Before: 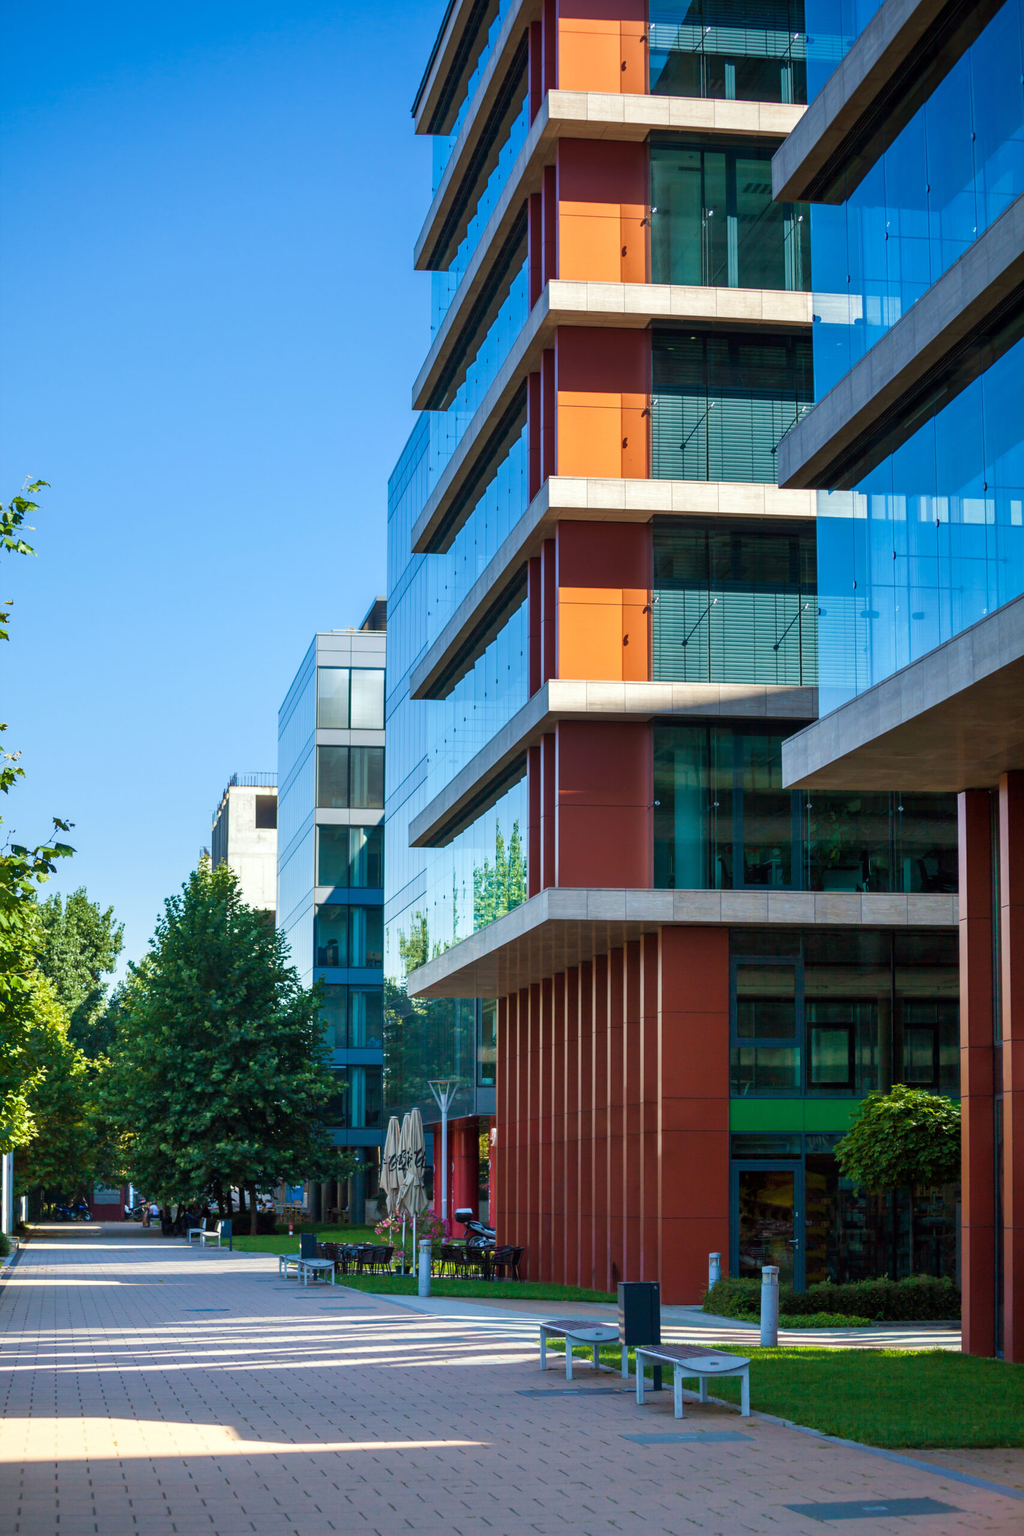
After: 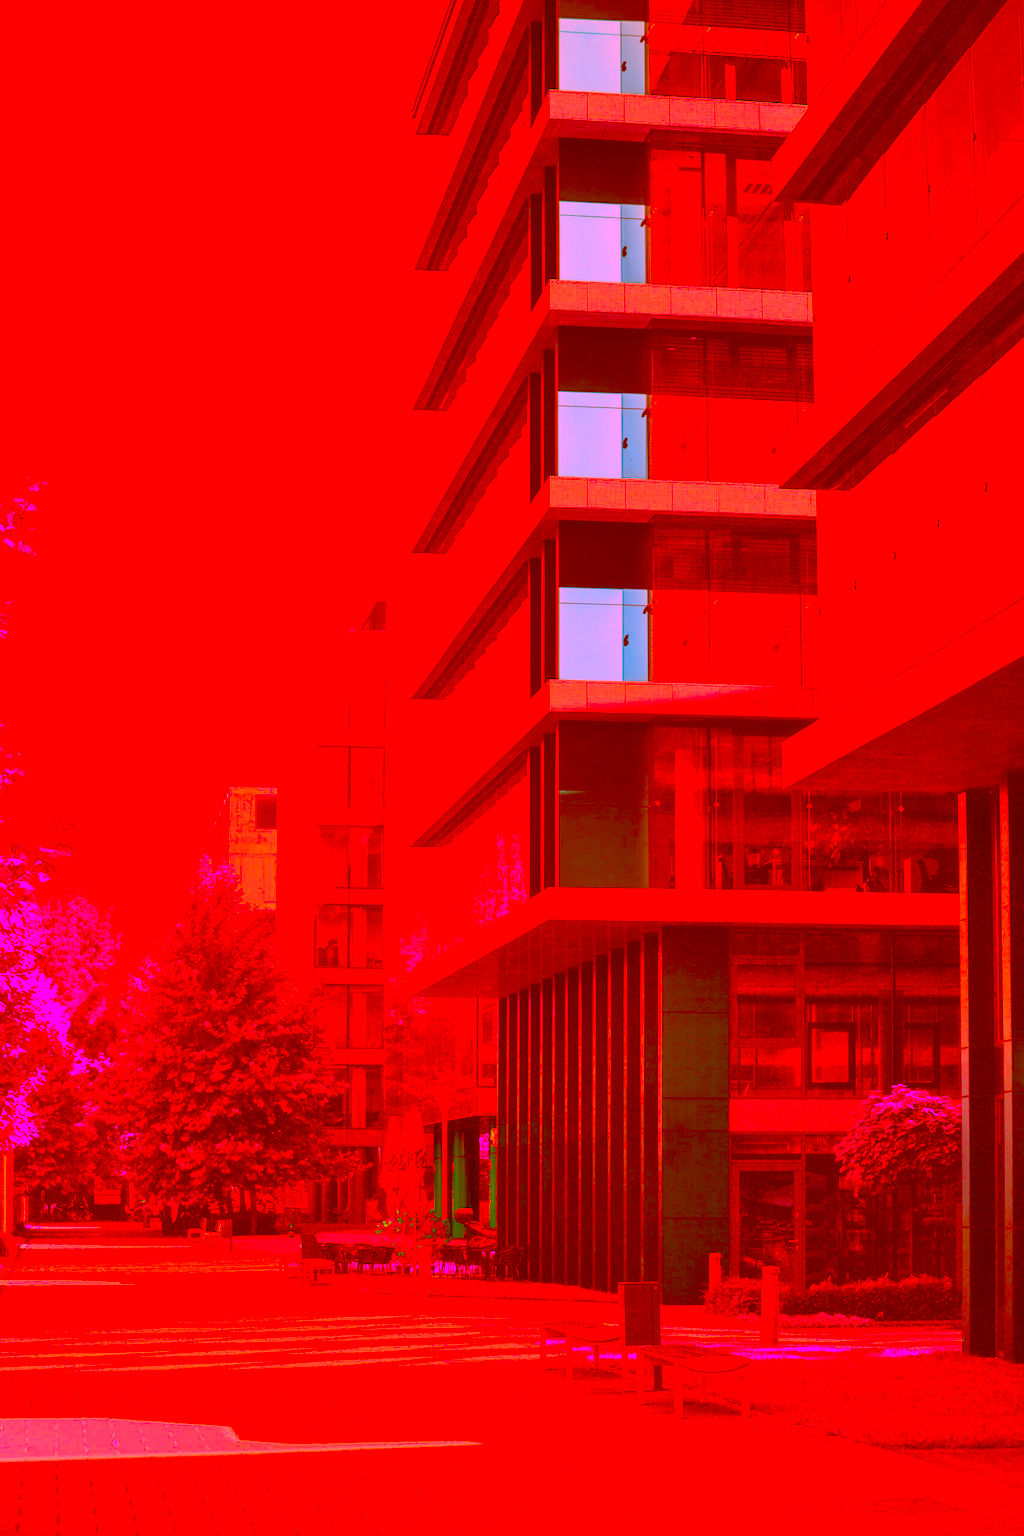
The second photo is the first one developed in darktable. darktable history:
color correction: highlights a* -39.68, highlights b* -40, shadows a* -40, shadows b* -40, saturation -3
white balance: emerald 1
haze removal: strength -0.09, distance 0.358, compatibility mode true, adaptive false
